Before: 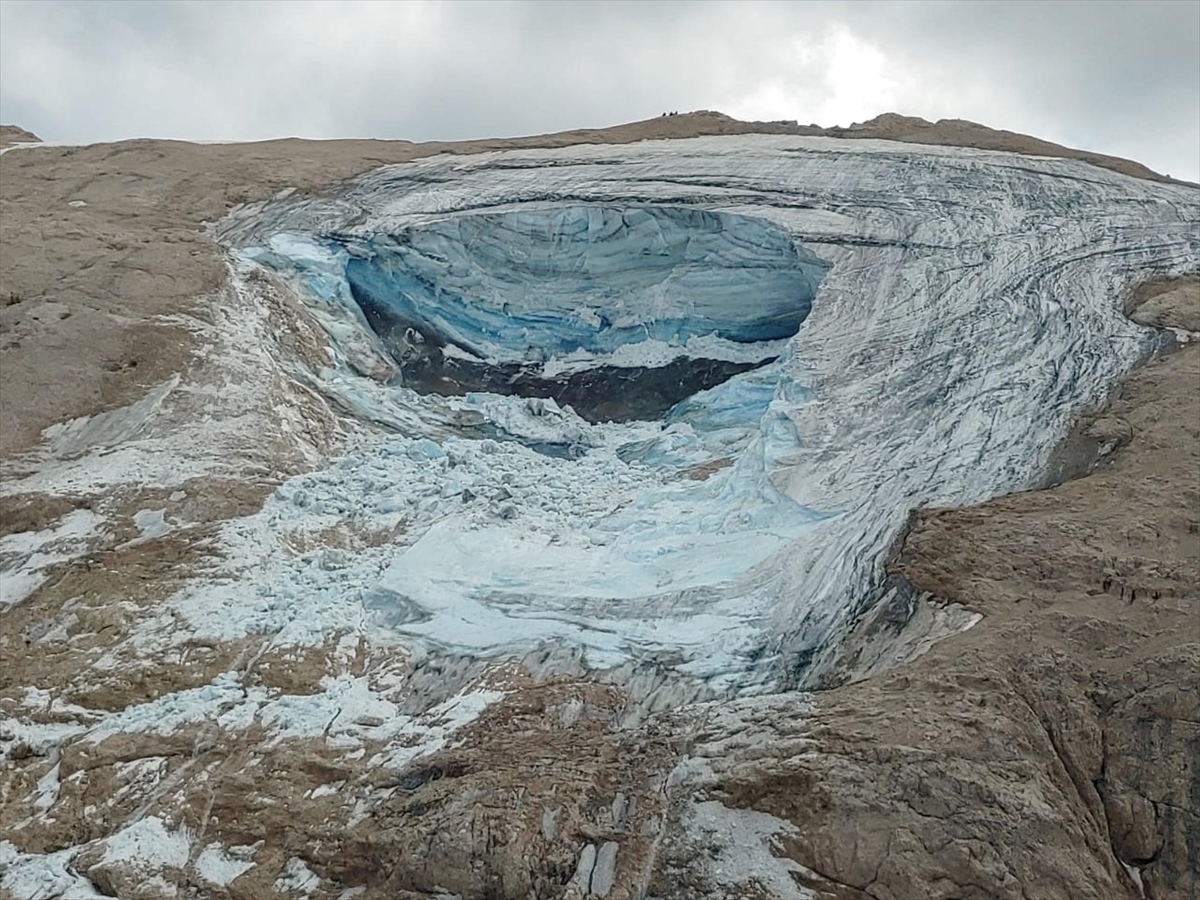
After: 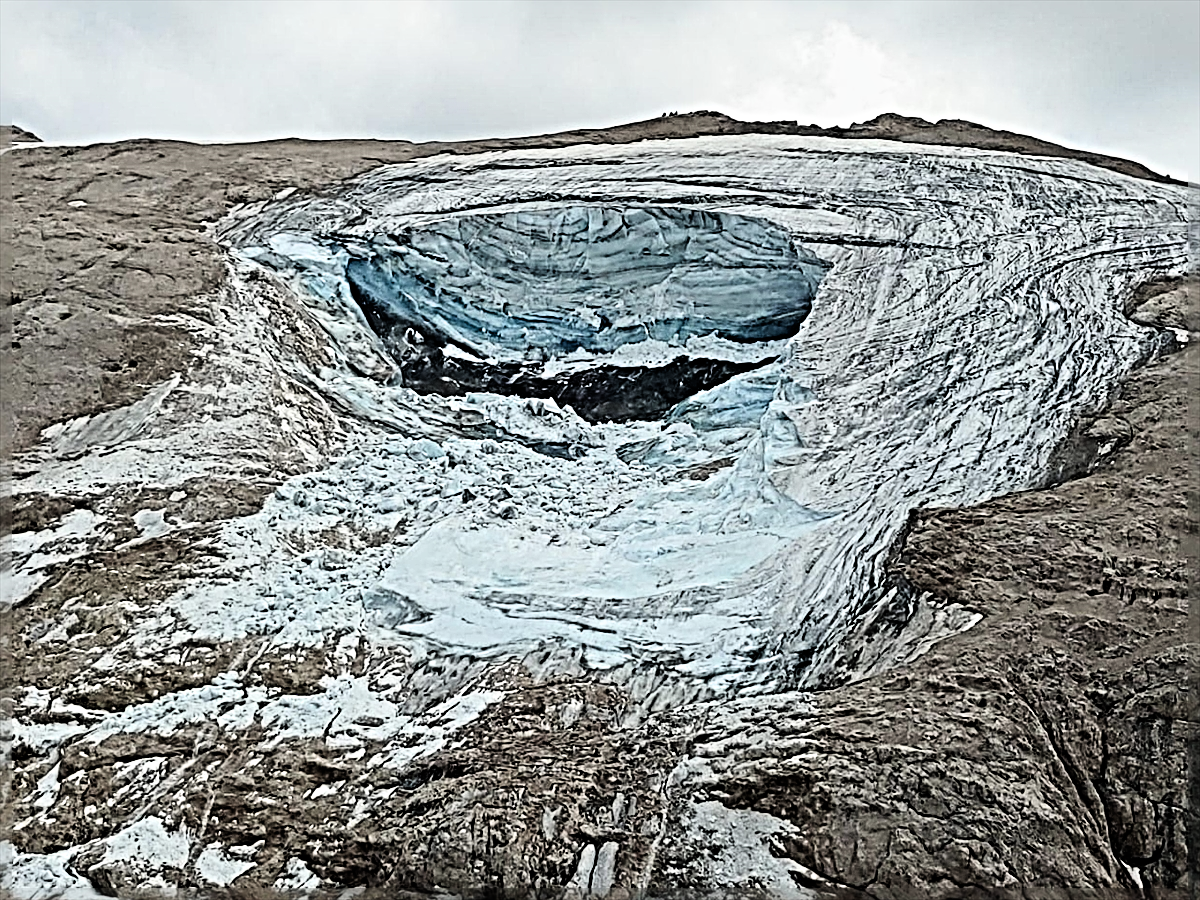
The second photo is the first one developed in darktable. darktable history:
filmic rgb: black relative exposure -5.42 EV, white relative exposure 2.86 EV, dynamic range scaling -37.45%, hardness 3.98, contrast 1.605, highlights saturation mix -0.652%, color science v6 (2022)
haze removal: strength -0.104, compatibility mode true, adaptive false
sharpen: radius 6.296, amount 1.793, threshold 0.191
